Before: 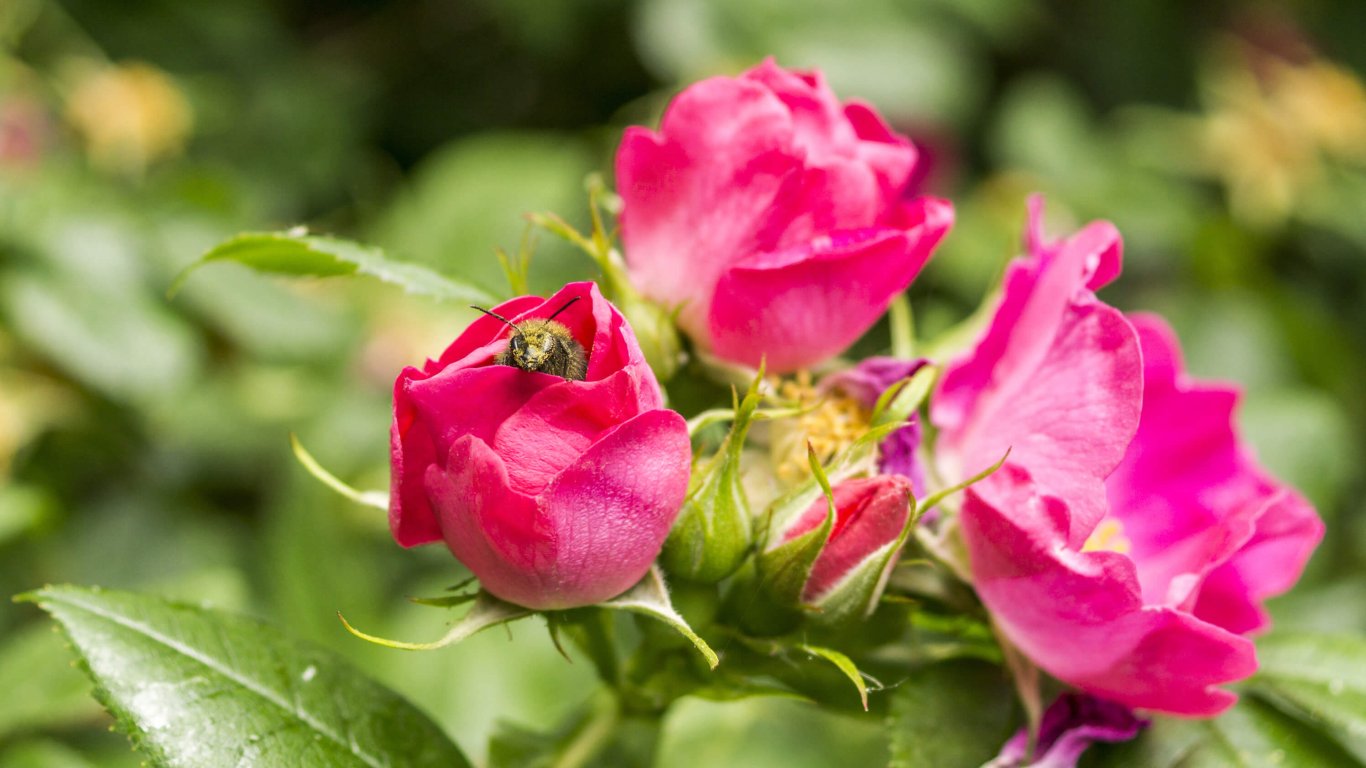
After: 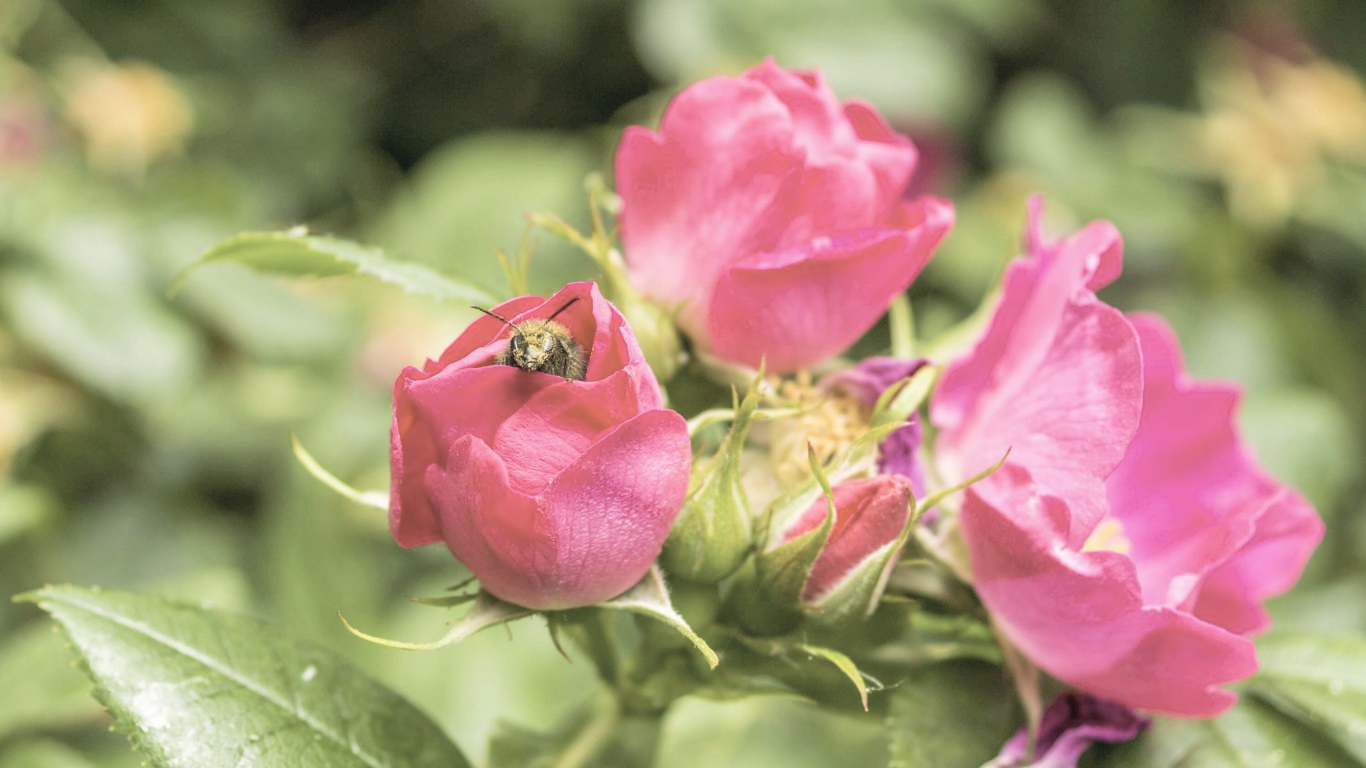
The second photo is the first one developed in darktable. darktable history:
contrast brightness saturation: brightness 0.181, saturation -0.5
velvia: strength 44.96%
